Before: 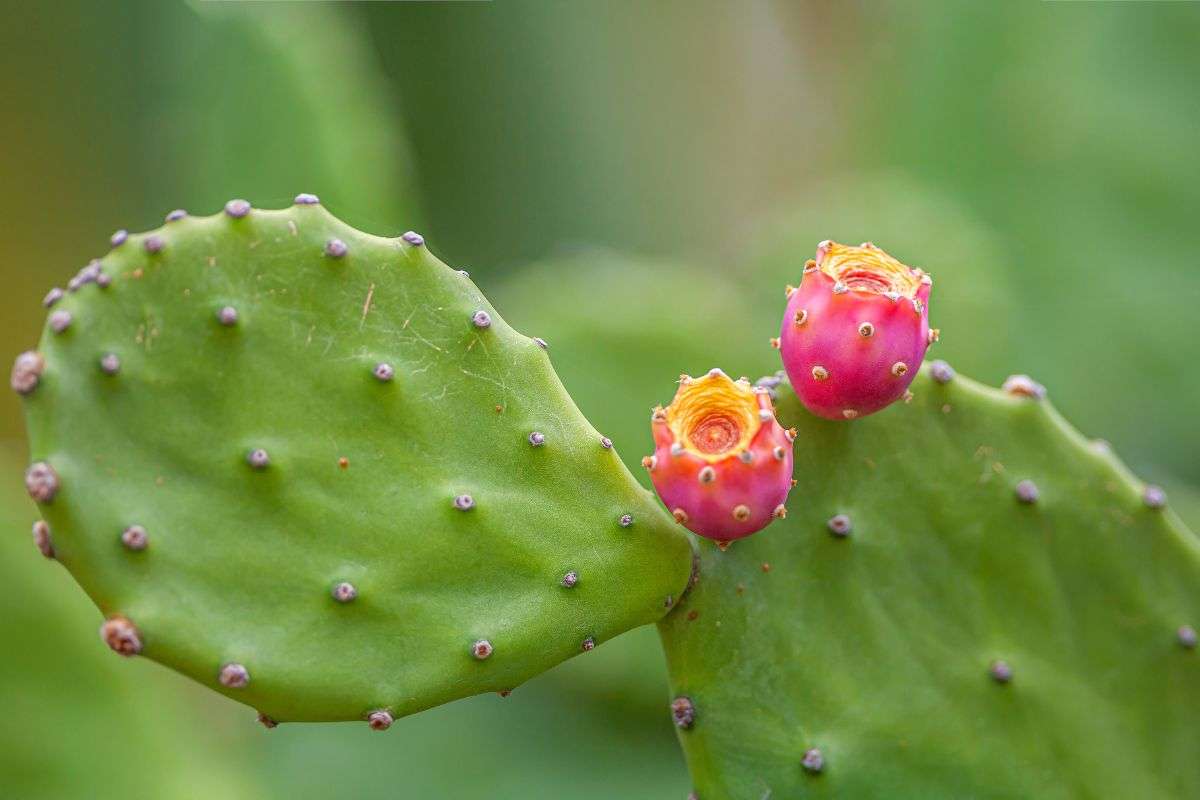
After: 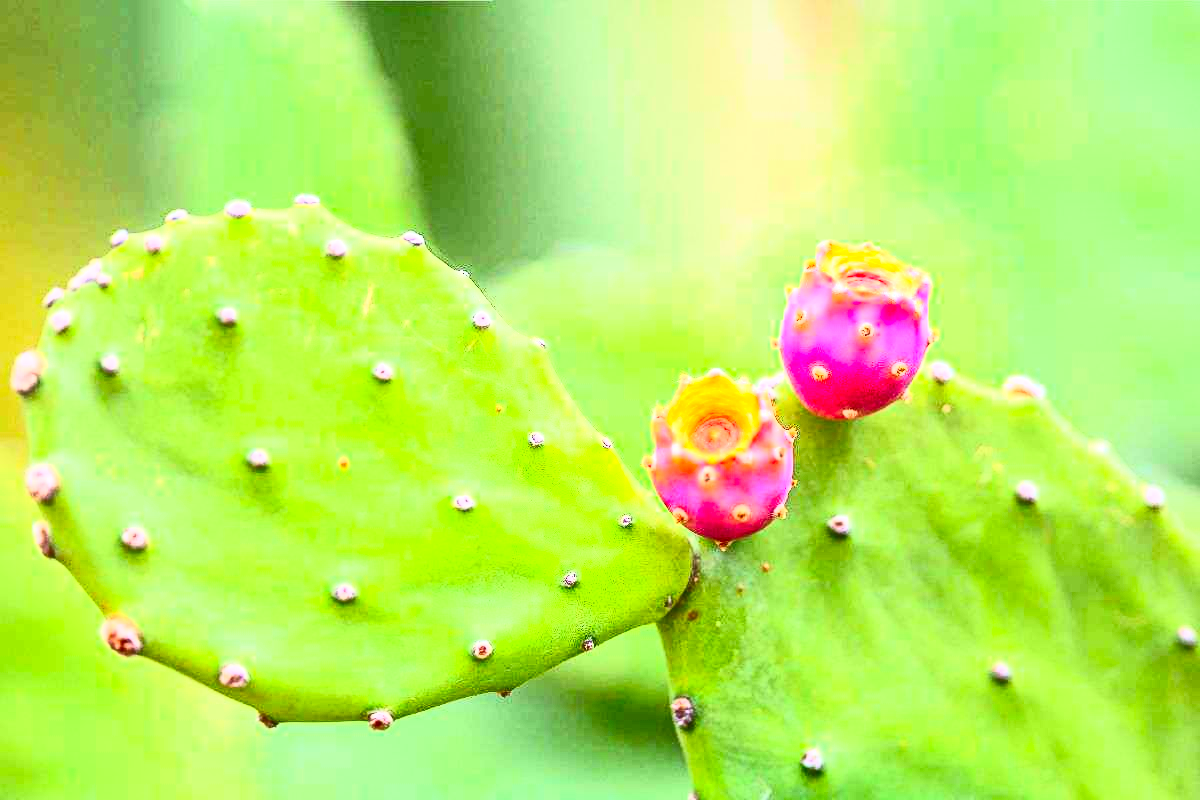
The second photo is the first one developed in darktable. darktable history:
contrast brightness saturation: contrast 0.827, brightness 0.586, saturation 0.605
exposure: black level correction 0, exposure 0.592 EV, compensate exposure bias true, compensate highlight preservation false
